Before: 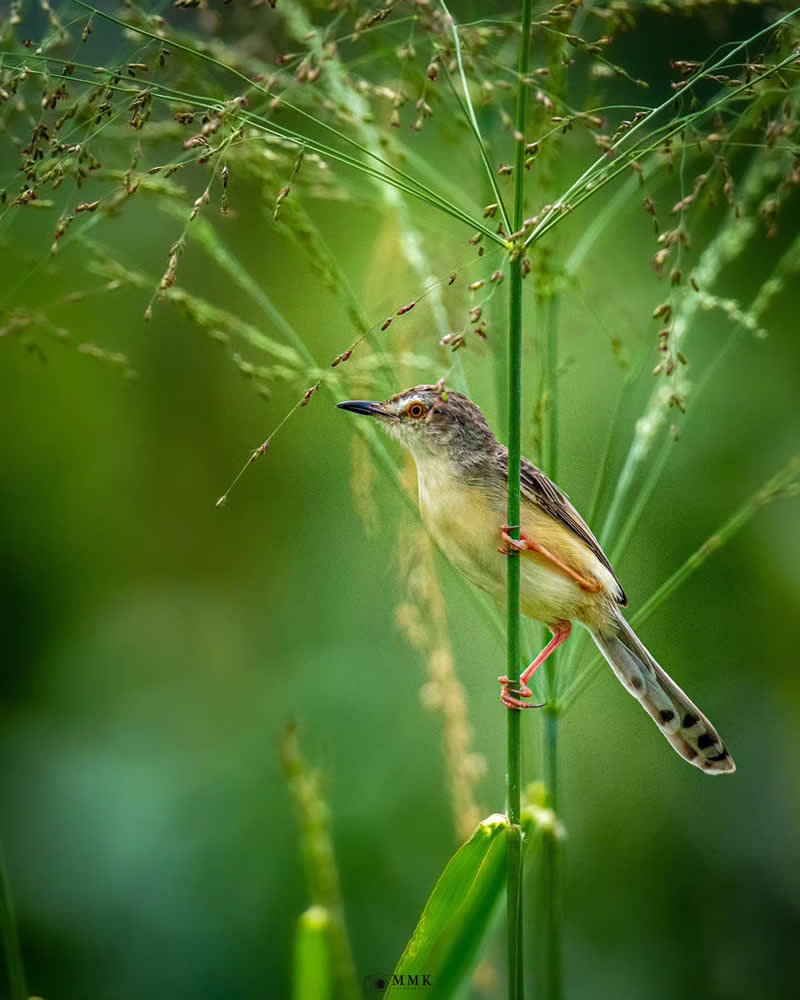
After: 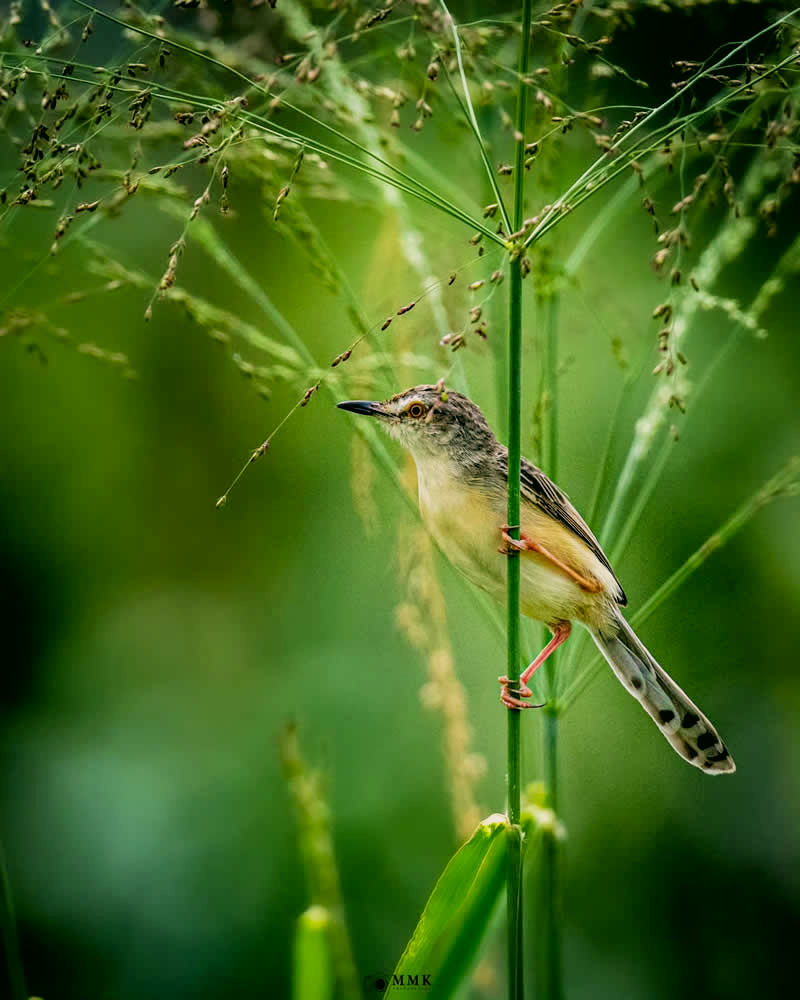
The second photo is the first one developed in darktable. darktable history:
filmic rgb: black relative exposure -5 EV, white relative exposure 3.5 EV, hardness 3.19, contrast 1.2, highlights saturation mix -30%
color correction: highlights a* 4.02, highlights b* 4.98, shadows a* -7.55, shadows b* 4.98
